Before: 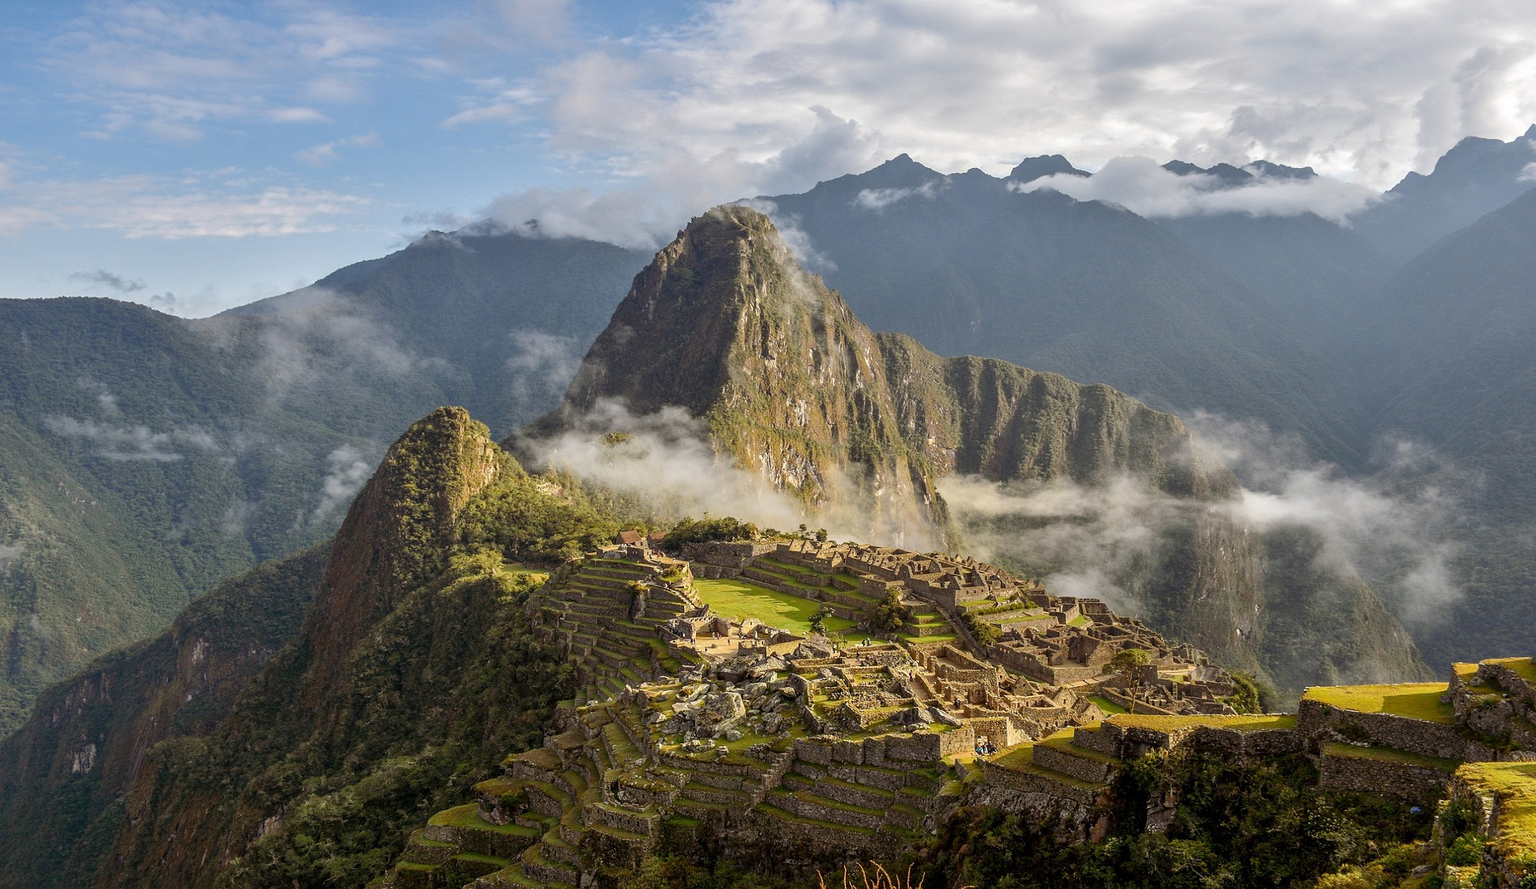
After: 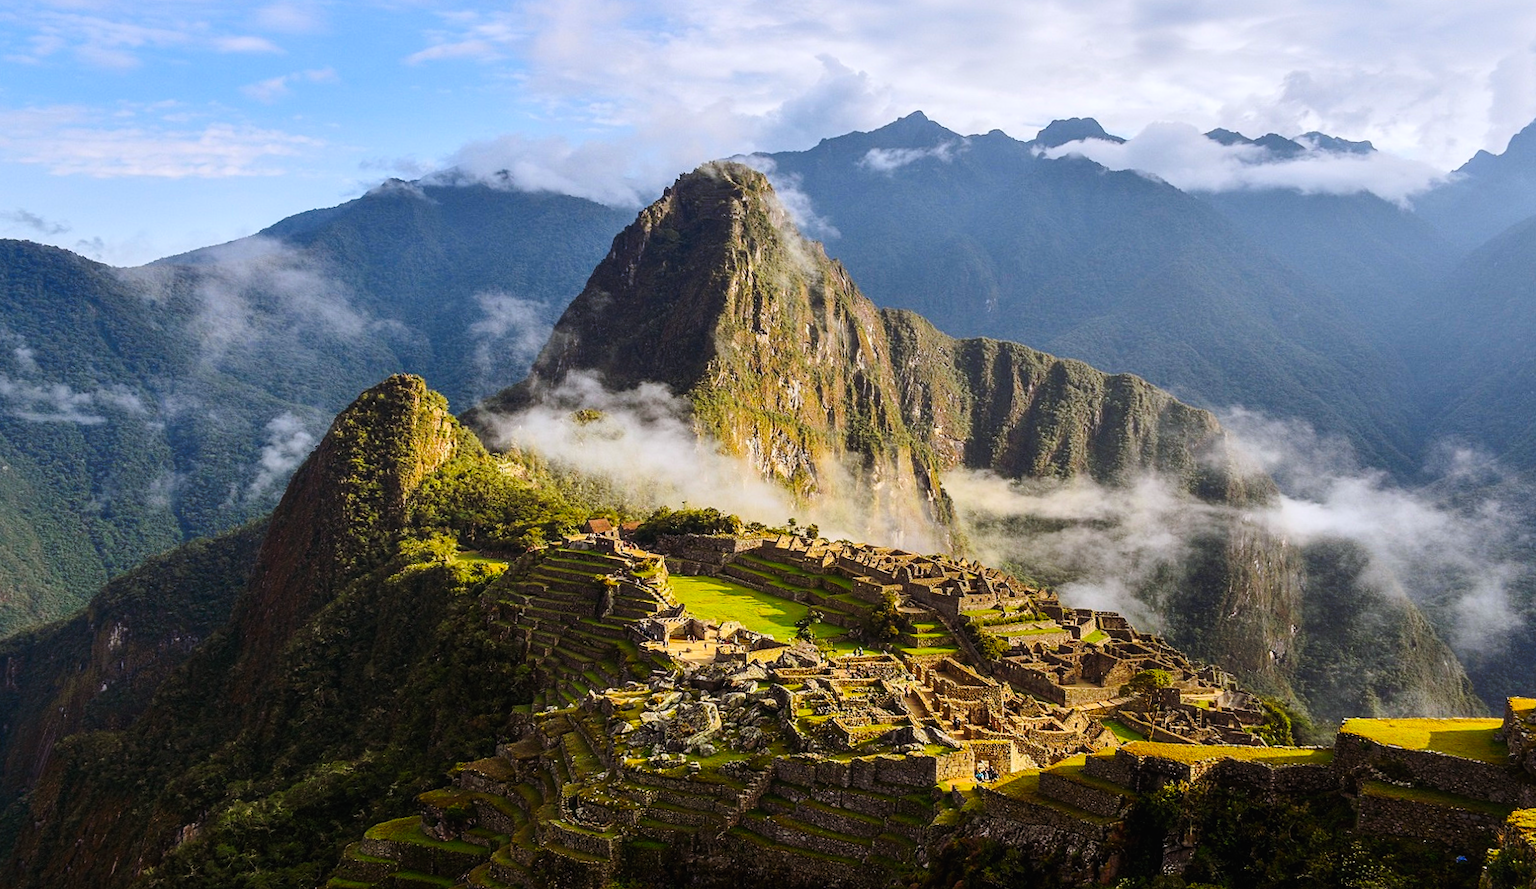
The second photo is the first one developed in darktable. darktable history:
tone curve: curves: ch0 [(0, 0) (0.003, 0.006) (0.011, 0.007) (0.025, 0.01) (0.044, 0.015) (0.069, 0.023) (0.1, 0.031) (0.136, 0.045) (0.177, 0.066) (0.224, 0.098) (0.277, 0.139) (0.335, 0.194) (0.399, 0.254) (0.468, 0.346) (0.543, 0.45) (0.623, 0.56) (0.709, 0.667) (0.801, 0.78) (0.898, 0.891) (1, 1)], preserve colors none
contrast equalizer: y [[0.5, 0.488, 0.462, 0.461, 0.491, 0.5], [0.5 ×6], [0.5 ×6], [0 ×6], [0 ×6]]
crop and rotate: angle -1.96°, left 3.097%, top 4.154%, right 1.586%, bottom 0.529%
white balance: red 0.984, blue 1.059
contrast brightness saturation: contrast 0.2, brightness 0.16, saturation 0.22
